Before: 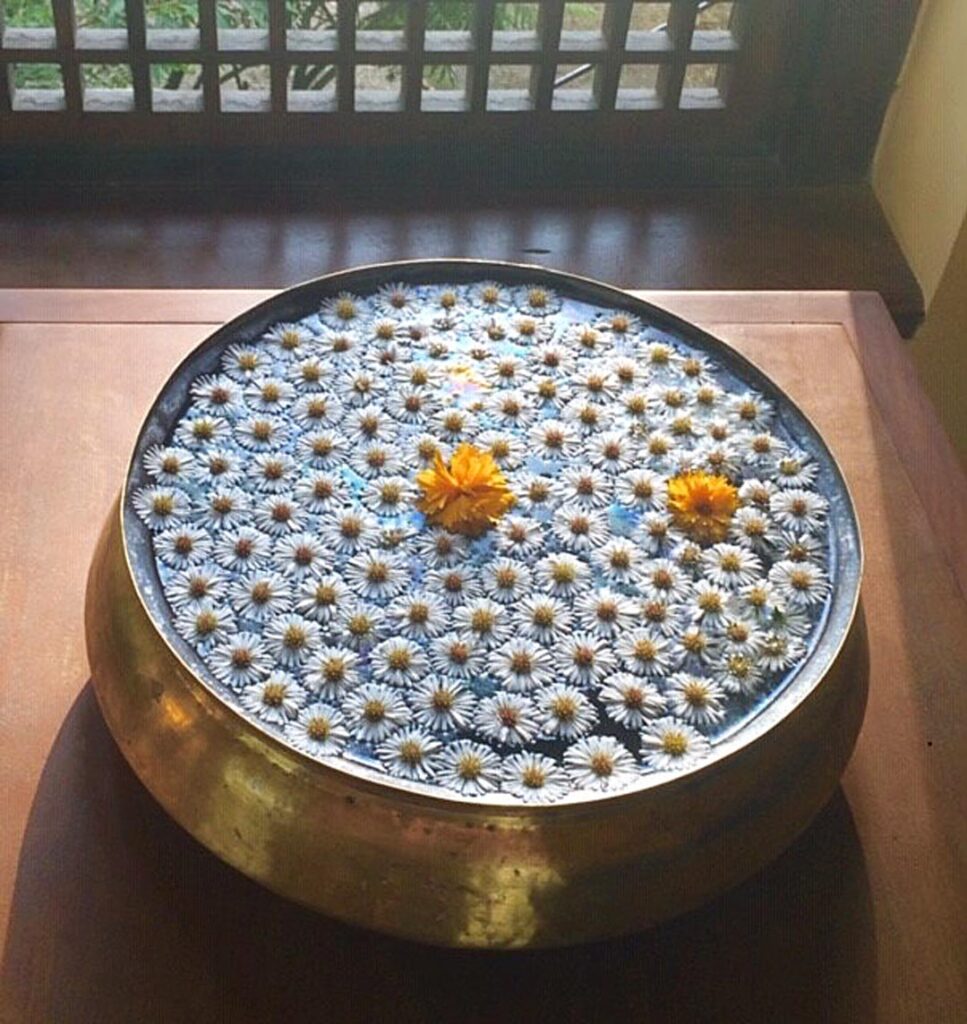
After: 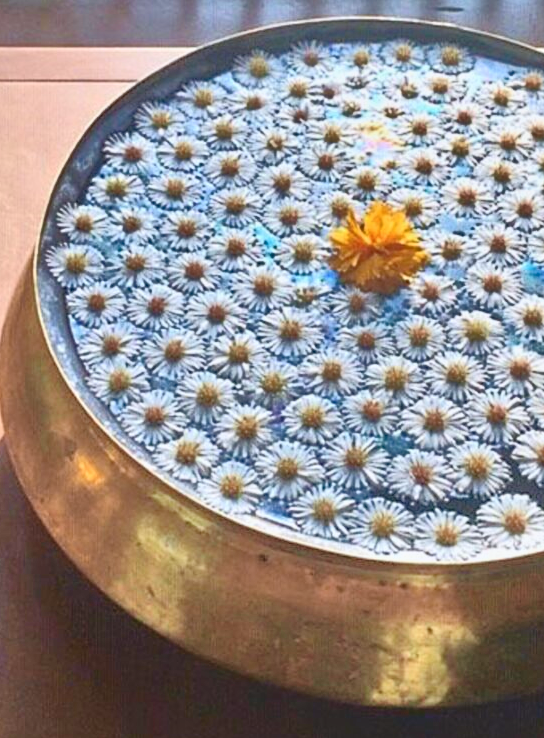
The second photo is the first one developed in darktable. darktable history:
tone curve: curves: ch0 [(0, 0.084) (0.155, 0.169) (0.46, 0.466) (0.751, 0.788) (1, 0.961)]; ch1 [(0, 0) (0.43, 0.408) (0.476, 0.469) (0.505, 0.503) (0.553, 0.563) (0.592, 0.581) (0.631, 0.625) (1, 1)]; ch2 [(0, 0) (0.505, 0.495) (0.55, 0.557) (0.583, 0.573) (1, 1)], color space Lab, independent channels, preserve colors none
tone equalizer: -7 EV 0.164 EV, -6 EV 0.634 EV, -5 EV 1.17 EV, -4 EV 1.36 EV, -3 EV 1.16 EV, -2 EV 0.6 EV, -1 EV 0.159 EV, mask exposure compensation -0.512 EV
shadows and highlights: low approximation 0.01, soften with gaussian
crop: left 9.024%, top 23.641%, right 34.65%, bottom 4.222%
